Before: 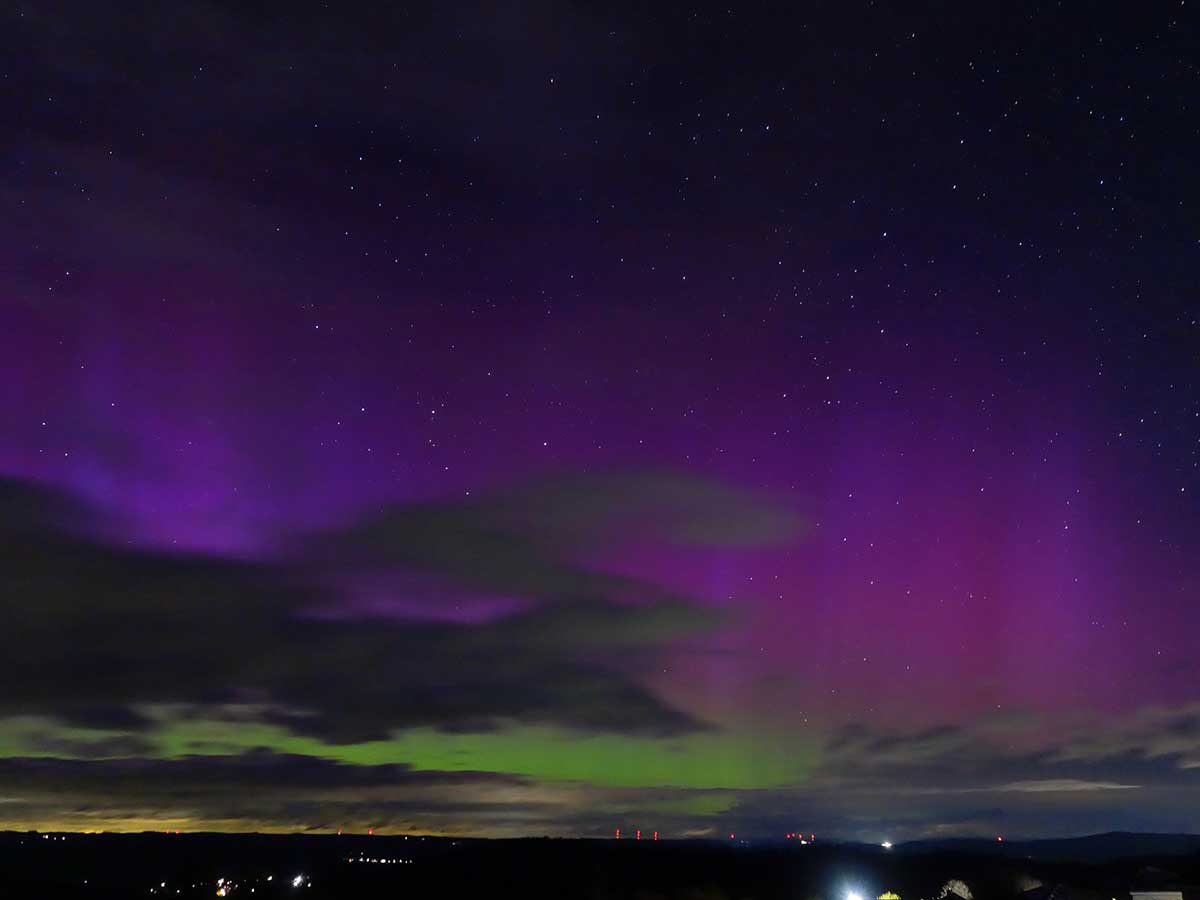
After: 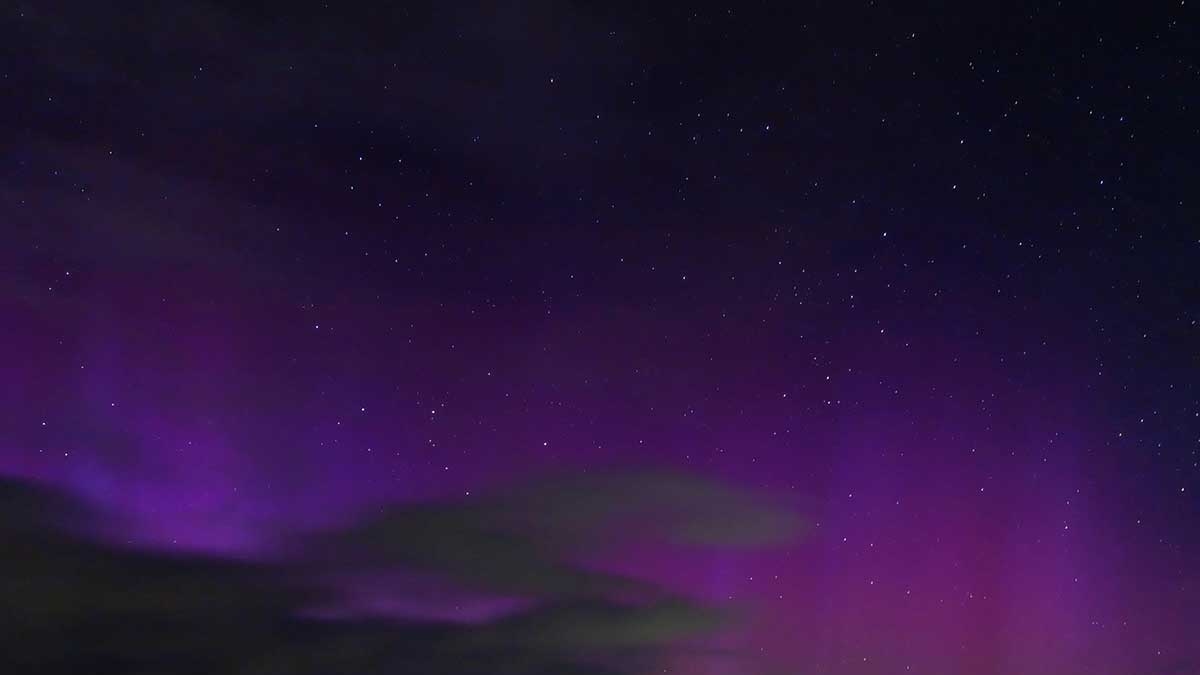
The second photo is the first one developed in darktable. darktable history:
crop: bottom 24.978%
